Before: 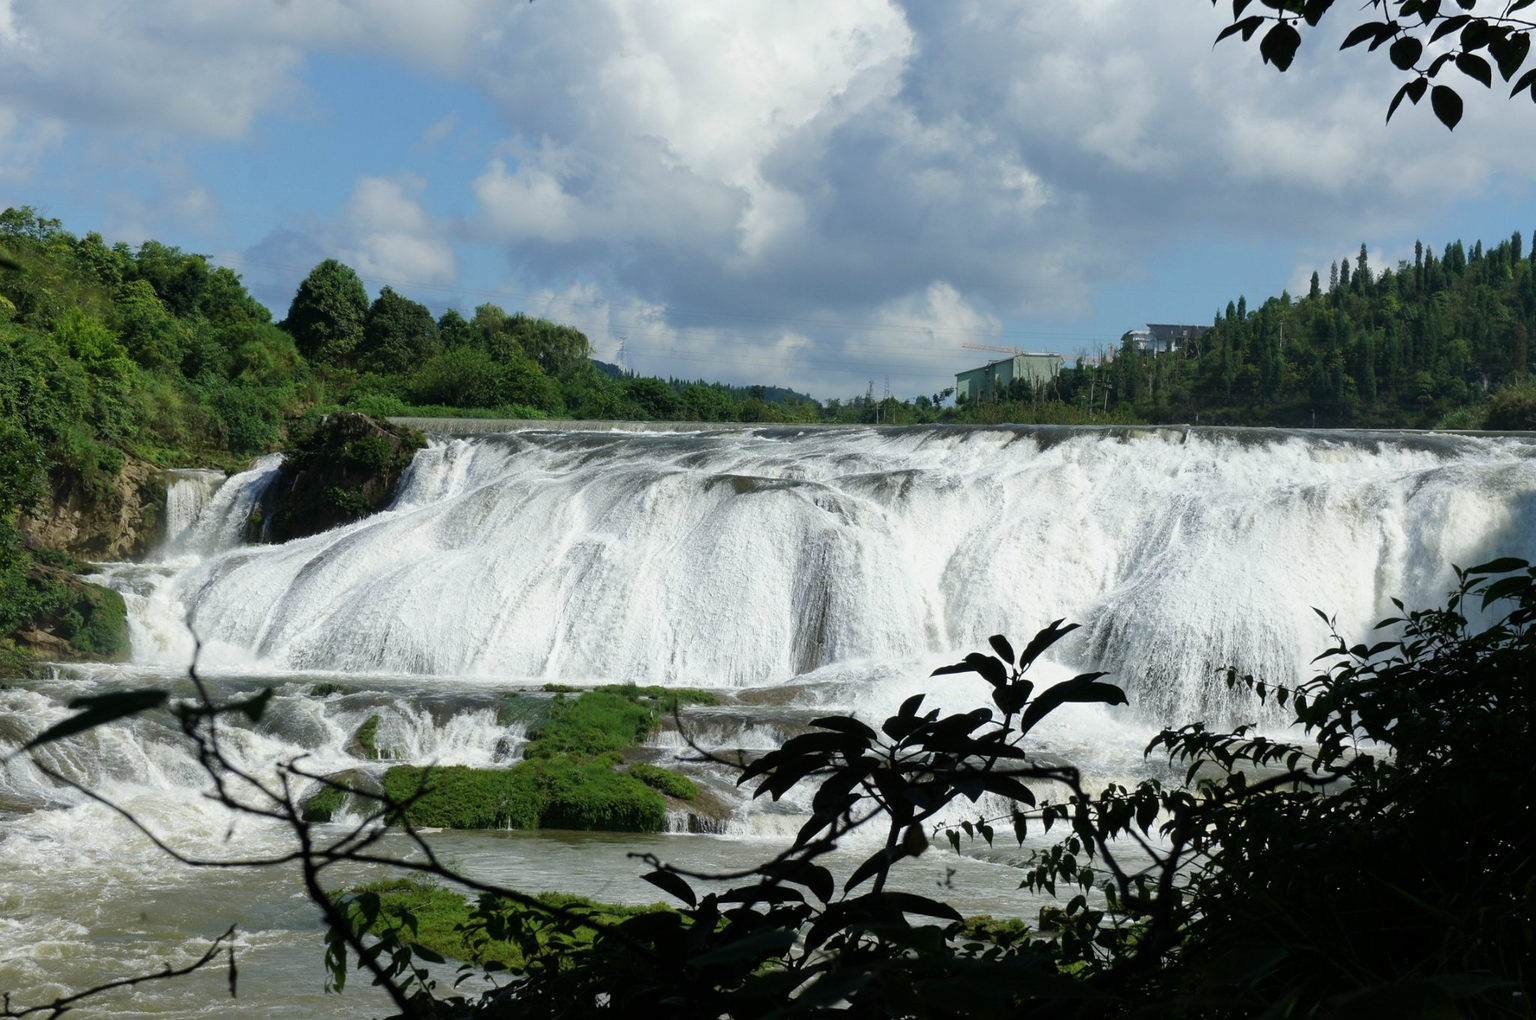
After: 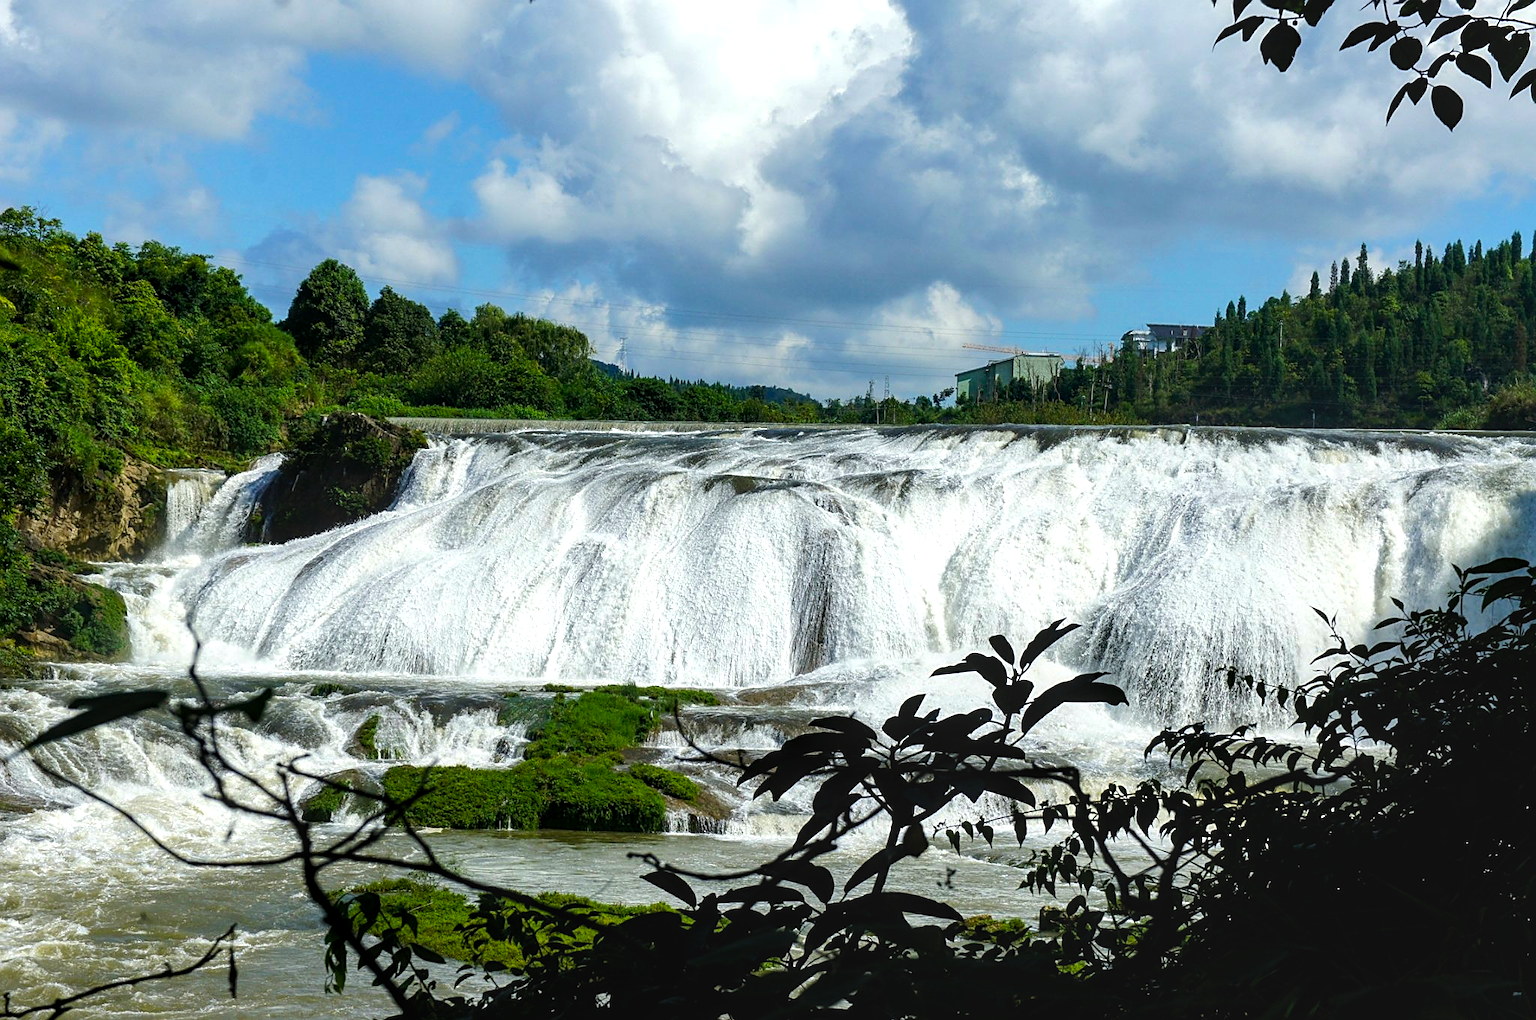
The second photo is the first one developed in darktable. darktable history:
color balance rgb: linear chroma grading › global chroma 15%, perceptual saturation grading › global saturation 30%
local contrast: on, module defaults
tone equalizer: -8 EV -0.417 EV, -7 EV -0.389 EV, -6 EV -0.333 EV, -5 EV -0.222 EV, -3 EV 0.222 EV, -2 EV 0.333 EV, -1 EV 0.389 EV, +0 EV 0.417 EV, edges refinement/feathering 500, mask exposure compensation -1.57 EV, preserve details no
sharpen: on, module defaults
exposure: black level correction 0.001, compensate highlight preservation false
